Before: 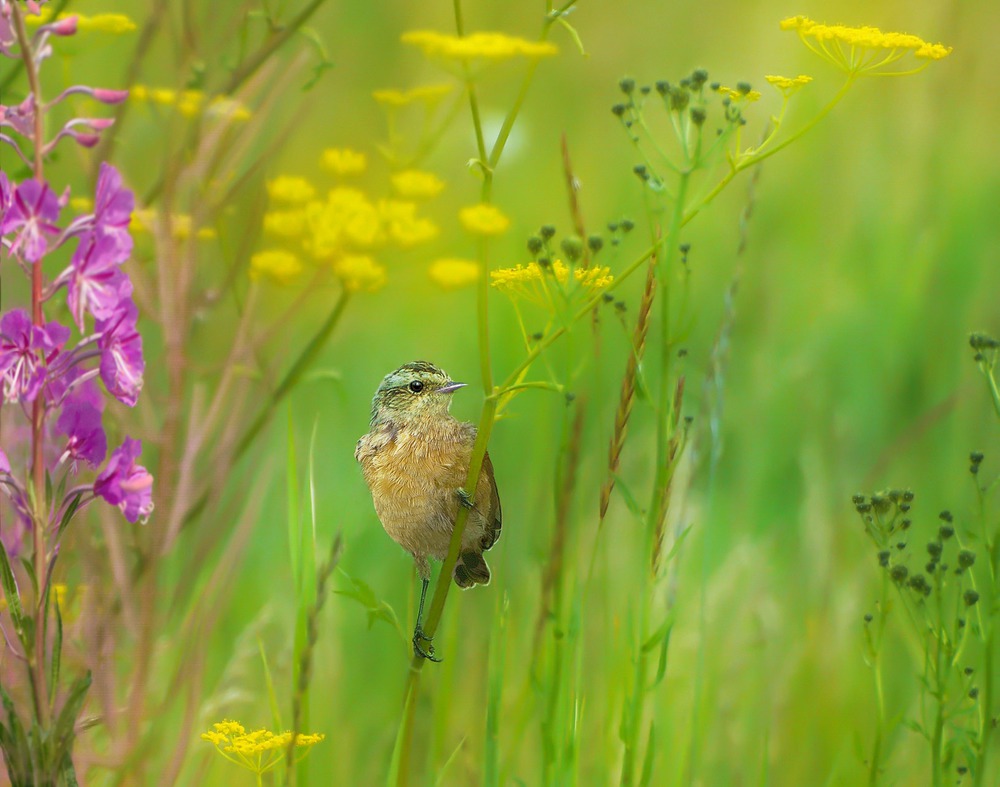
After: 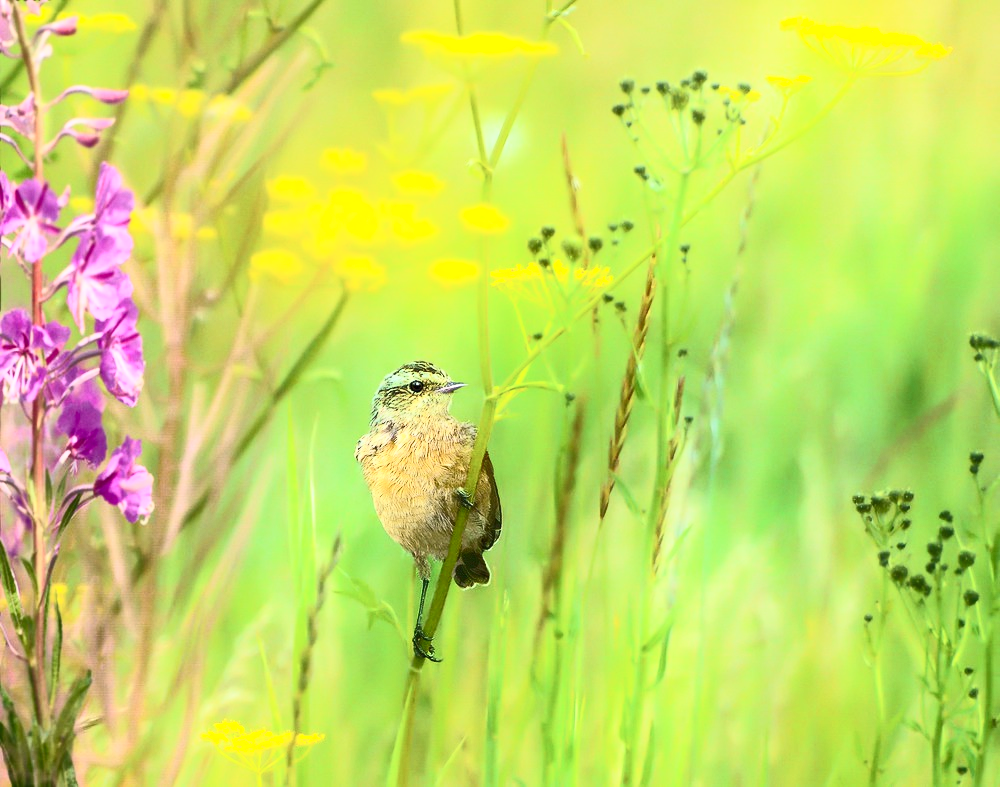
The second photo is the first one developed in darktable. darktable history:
contrast brightness saturation: contrast 0.617, brightness 0.352, saturation 0.146
